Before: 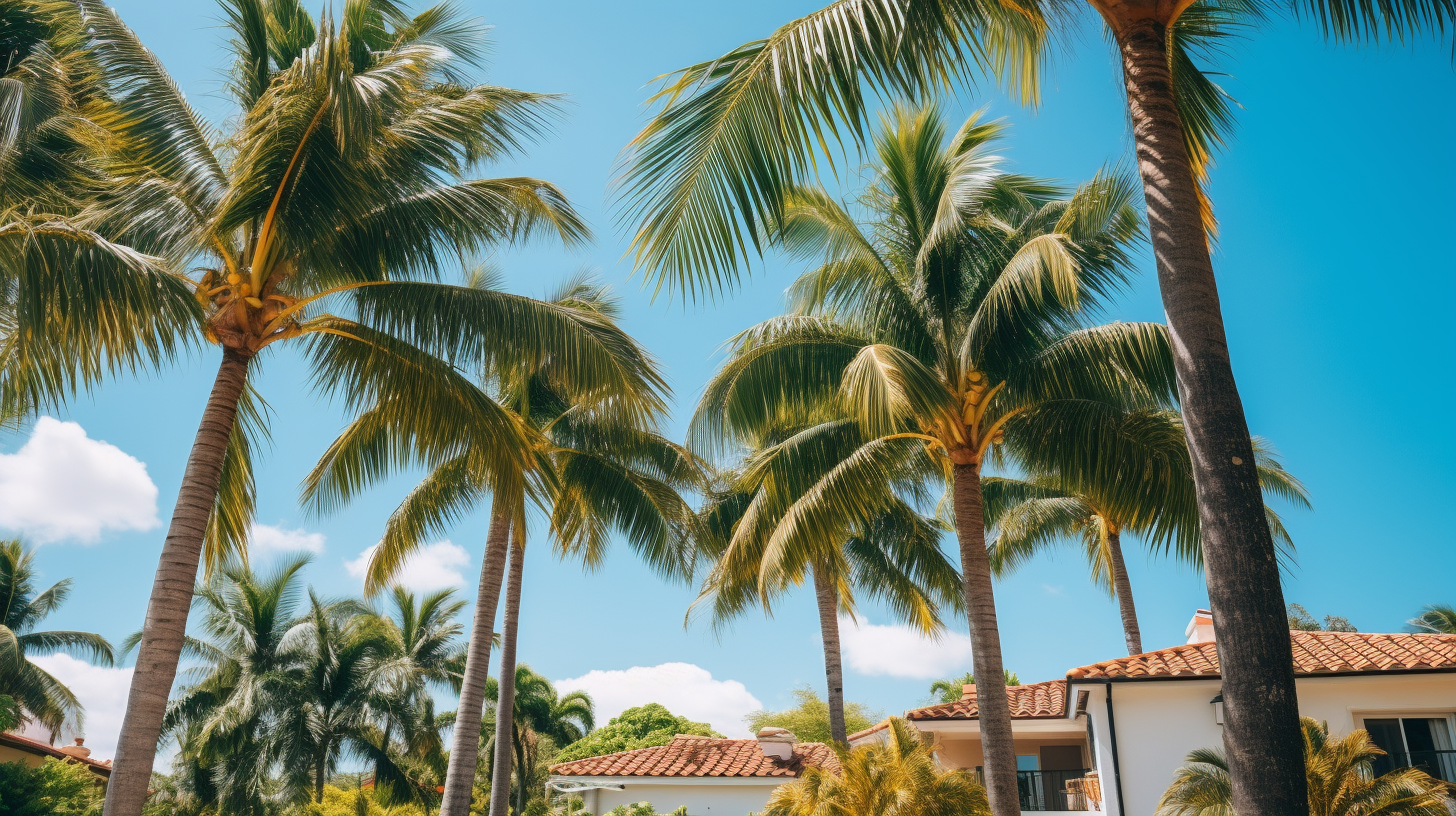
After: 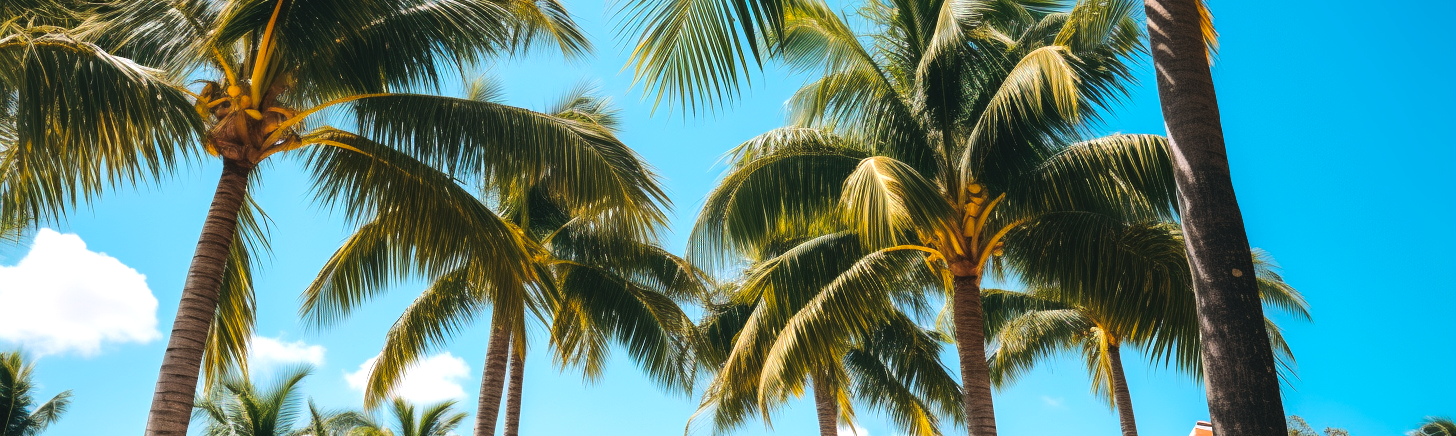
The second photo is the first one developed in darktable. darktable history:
crop and rotate: top 23.043%, bottom 23.437%
exposure: exposure -0.177 EV, compensate highlight preservation false
color balance rgb: global offset › luminance 0.71%, perceptual saturation grading › global saturation -11.5%, perceptual brilliance grading › highlights 17.77%, perceptual brilliance grading › mid-tones 31.71%, perceptual brilliance grading › shadows -31.01%, global vibrance 50%
